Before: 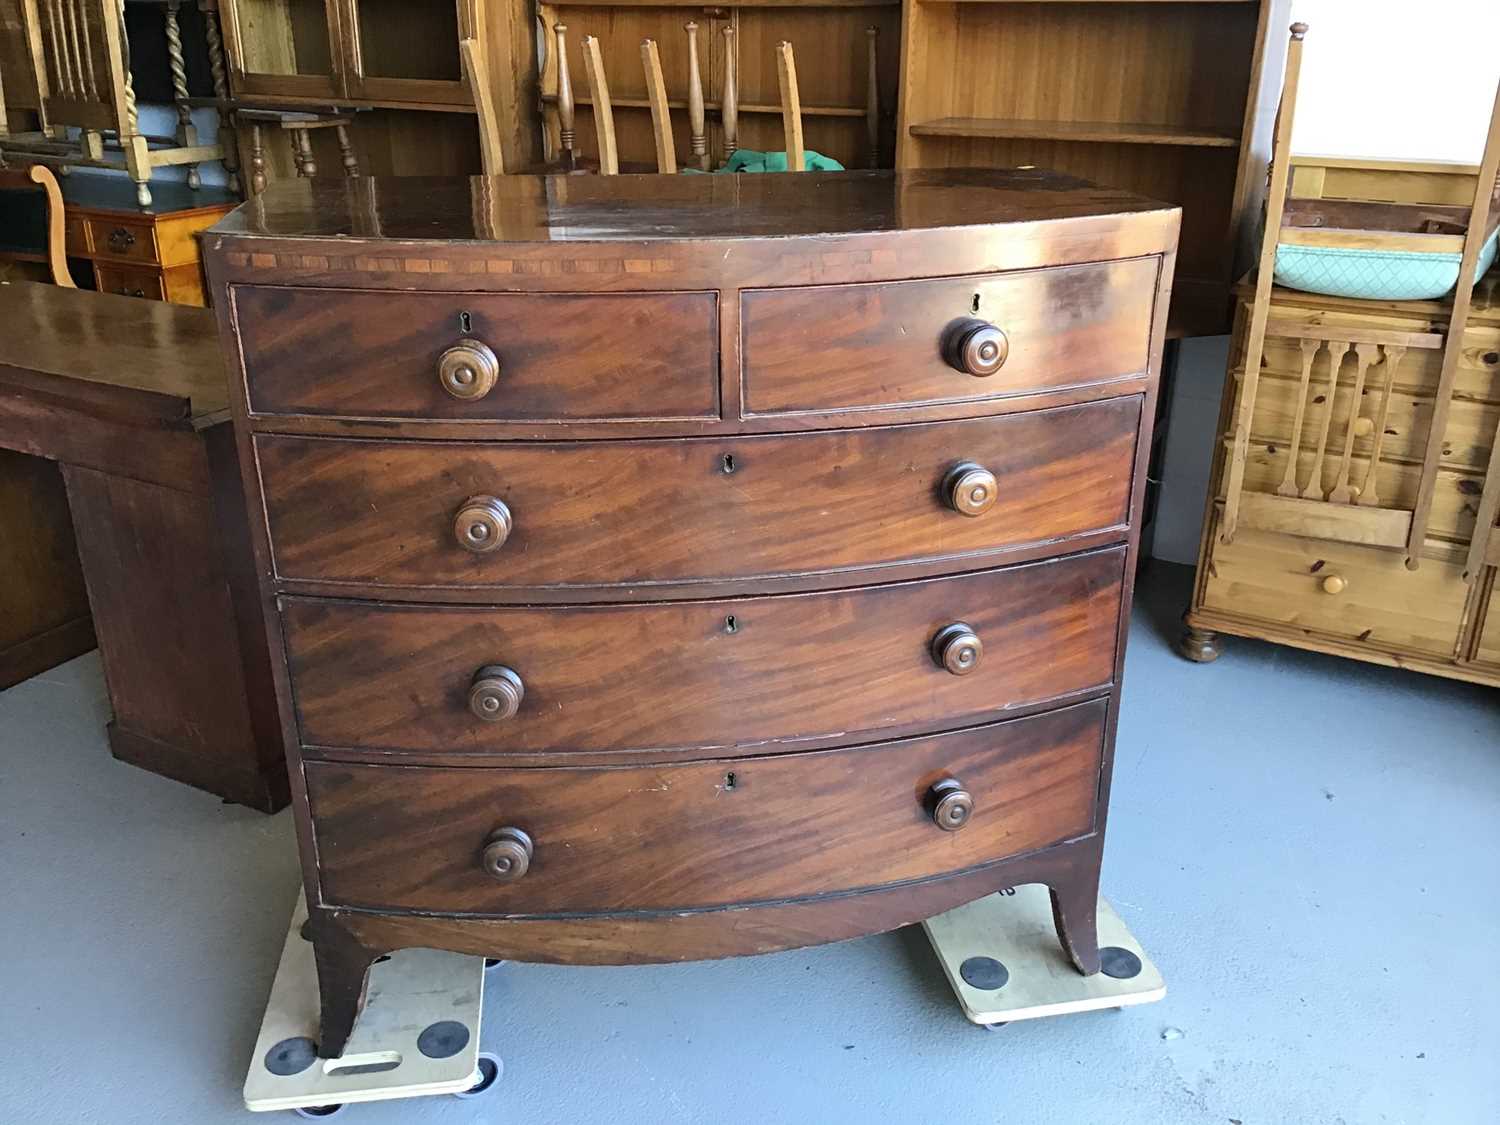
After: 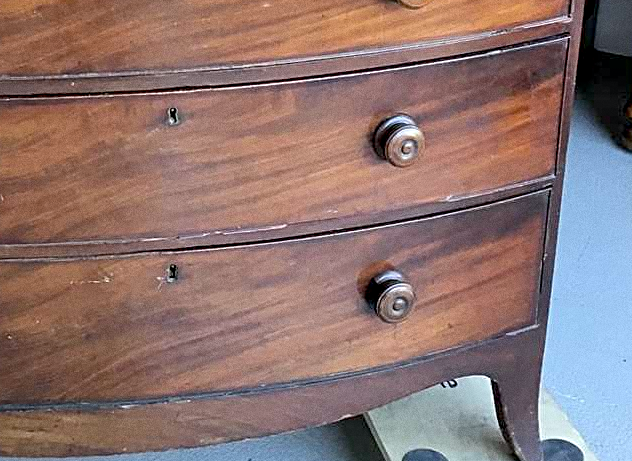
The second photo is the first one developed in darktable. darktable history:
exposure: black level correction 0.01, exposure 0.014 EV, compensate highlight preservation false
white balance: red 0.988, blue 1.017
grain: coarseness 0.09 ISO
crop: left 37.221%, top 45.169%, right 20.63%, bottom 13.777%
sharpen: on, module defaults
